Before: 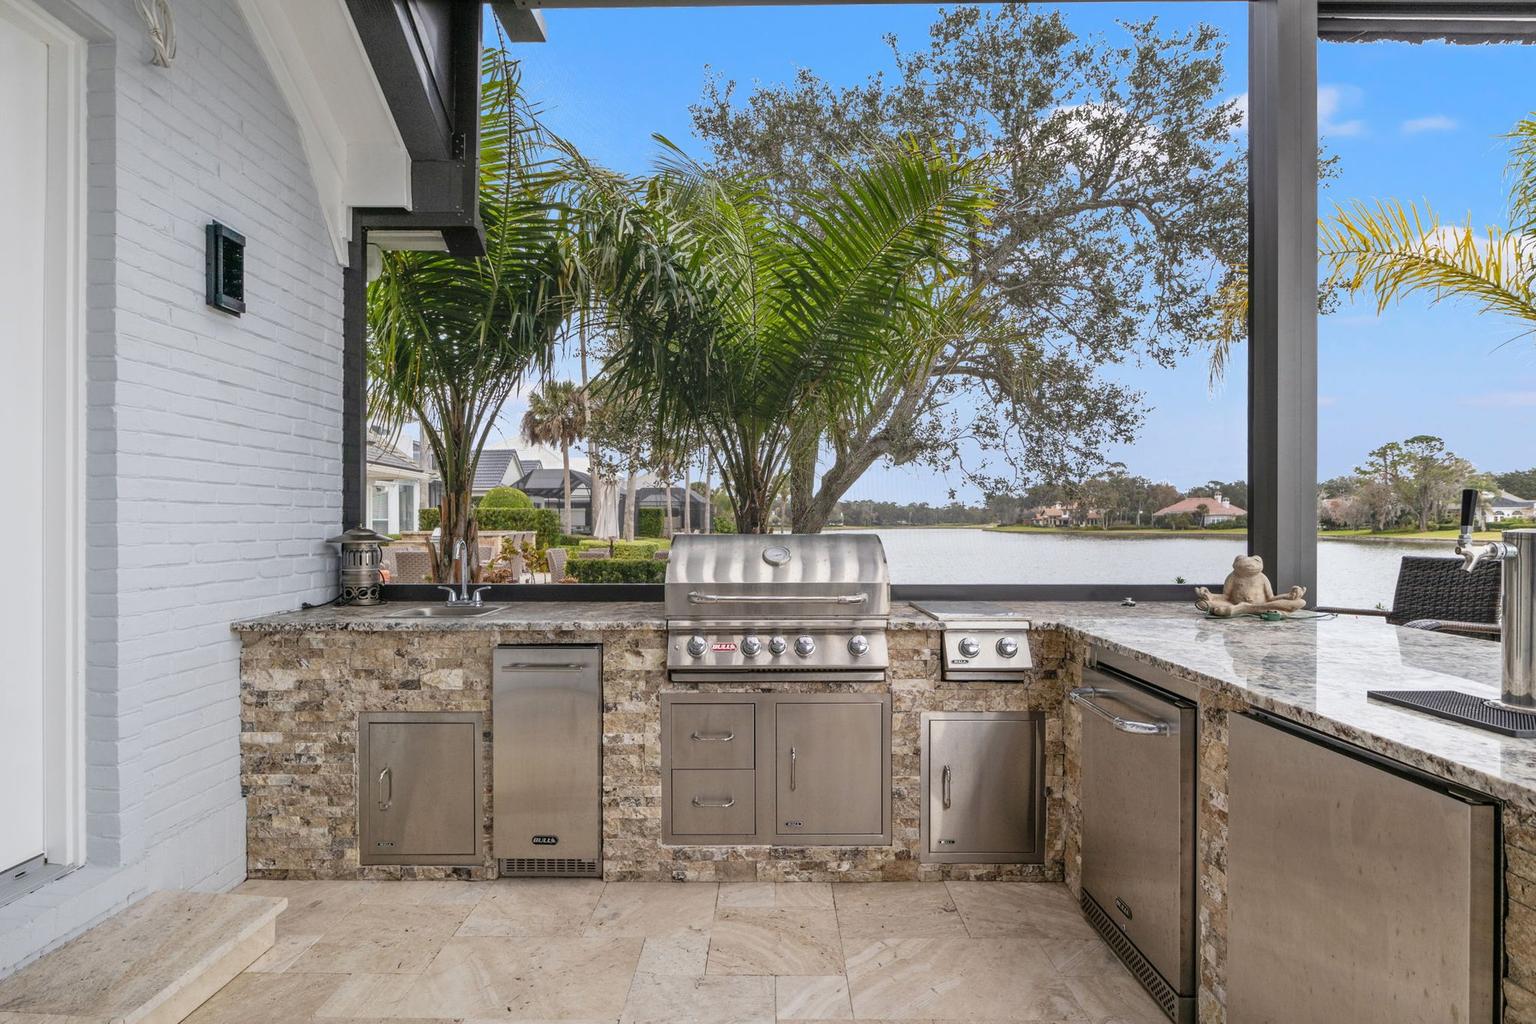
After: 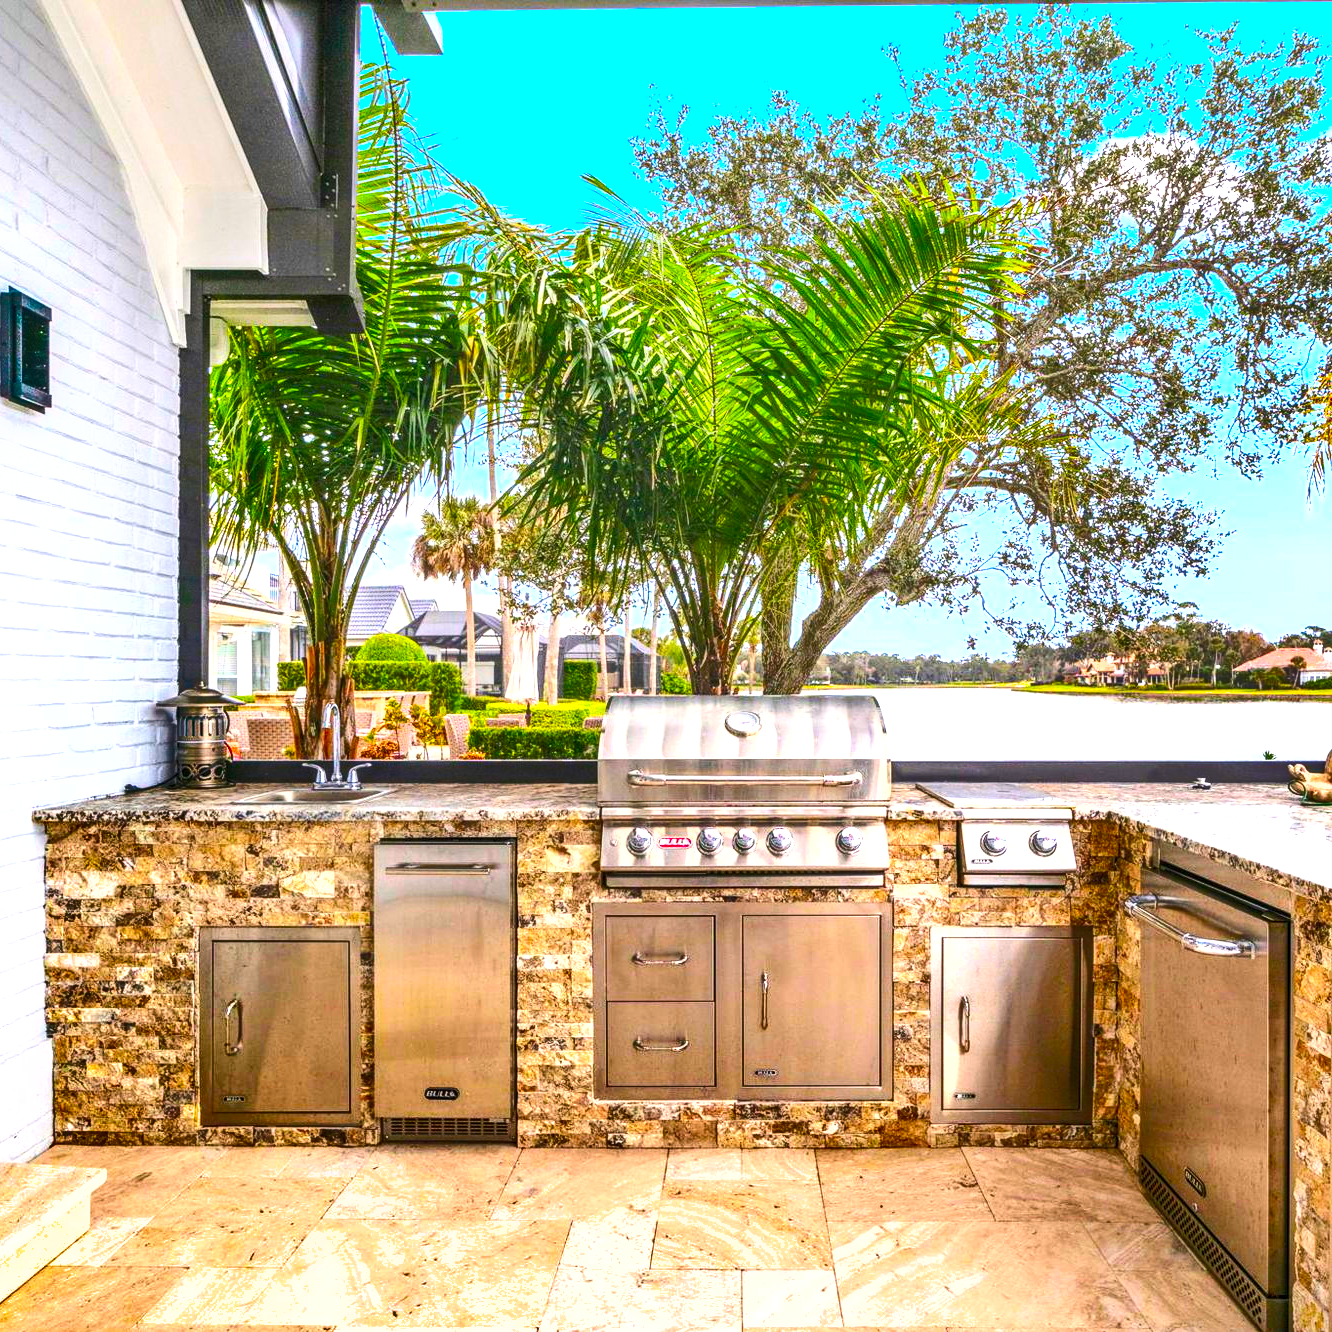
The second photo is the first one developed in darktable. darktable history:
crop and rotate: left 13.437%, right 19.922%
local contrast: on, module defaults
color balance rgb: highlights gain › chroma 0.286%, highlights gain › hue 330.32°, perceptual saturation grading › global saturation 25.81%, perceptual brilliance grading › global brilliance 9.181%, perceptual brilliance grading › shadows 15.037%, global vibrance 20%
contrast brightness saturation: contrast 0.201, brightness 0.204, saturation 0.79
exposure: exposure 0.552 EV, compensate exposure bias true, compensate highlight preservation false
shadows and highlights: radius 171.77, shadows 26.12, white point adjustment 3.27, highlights -67.96, soften with gaussian
